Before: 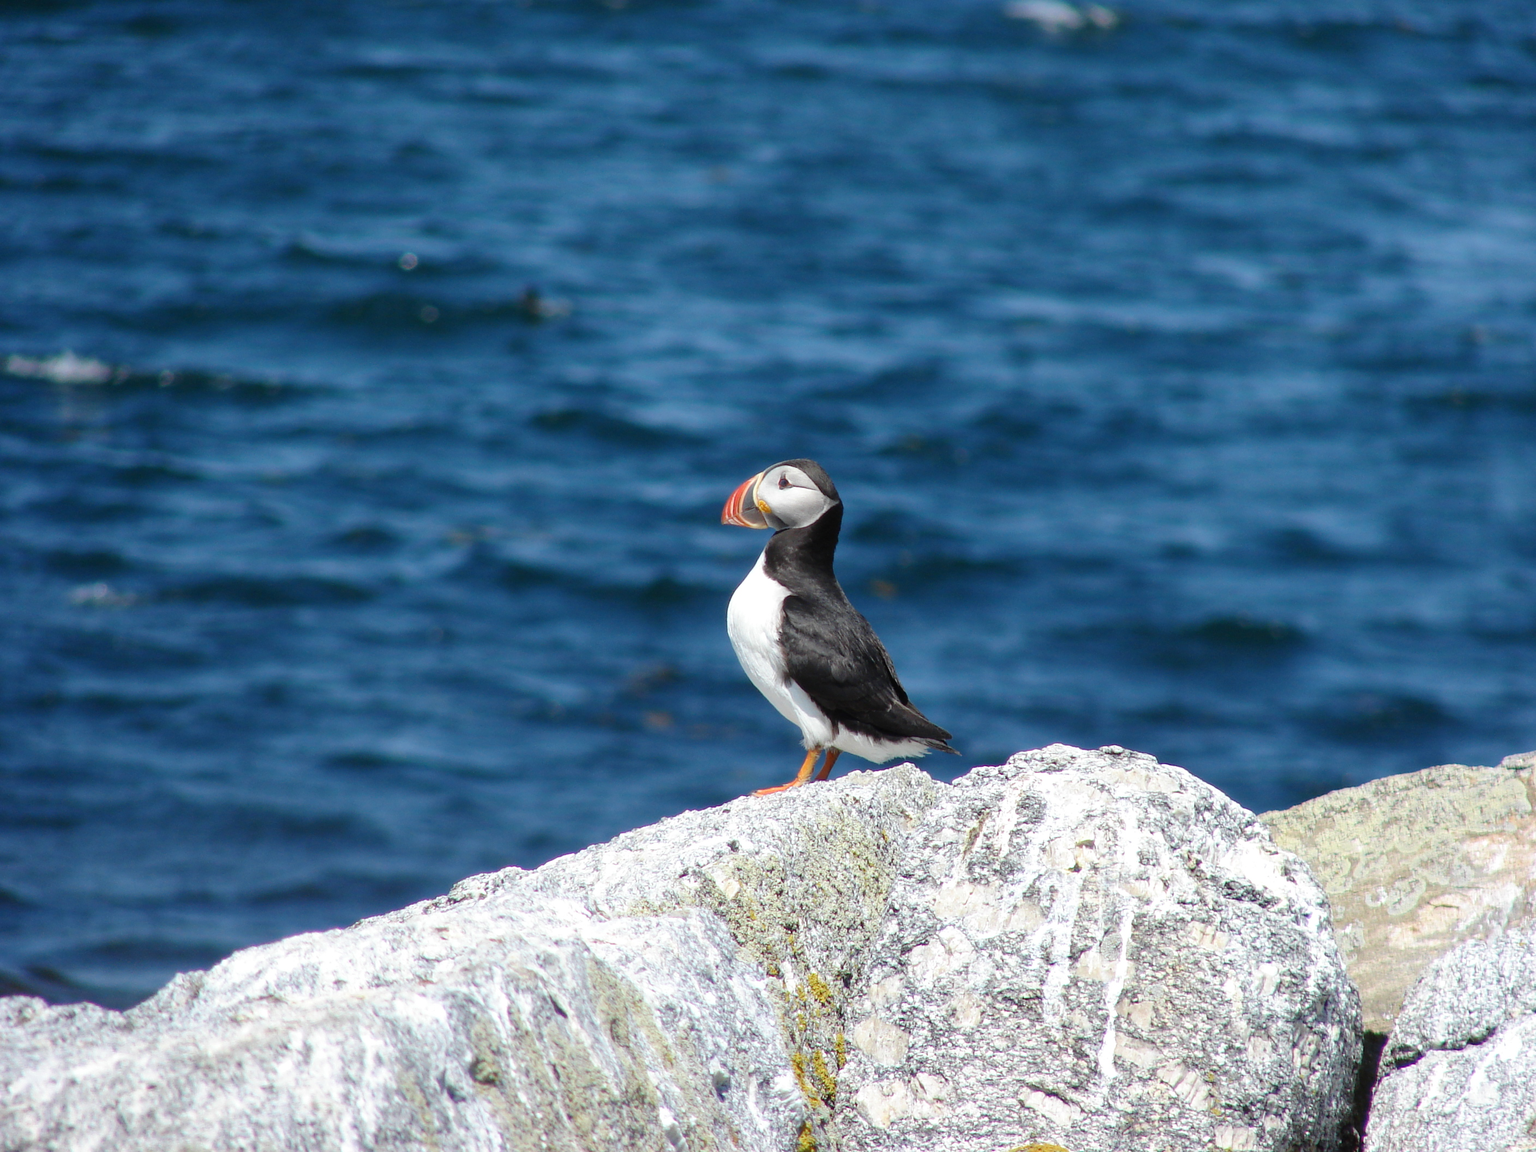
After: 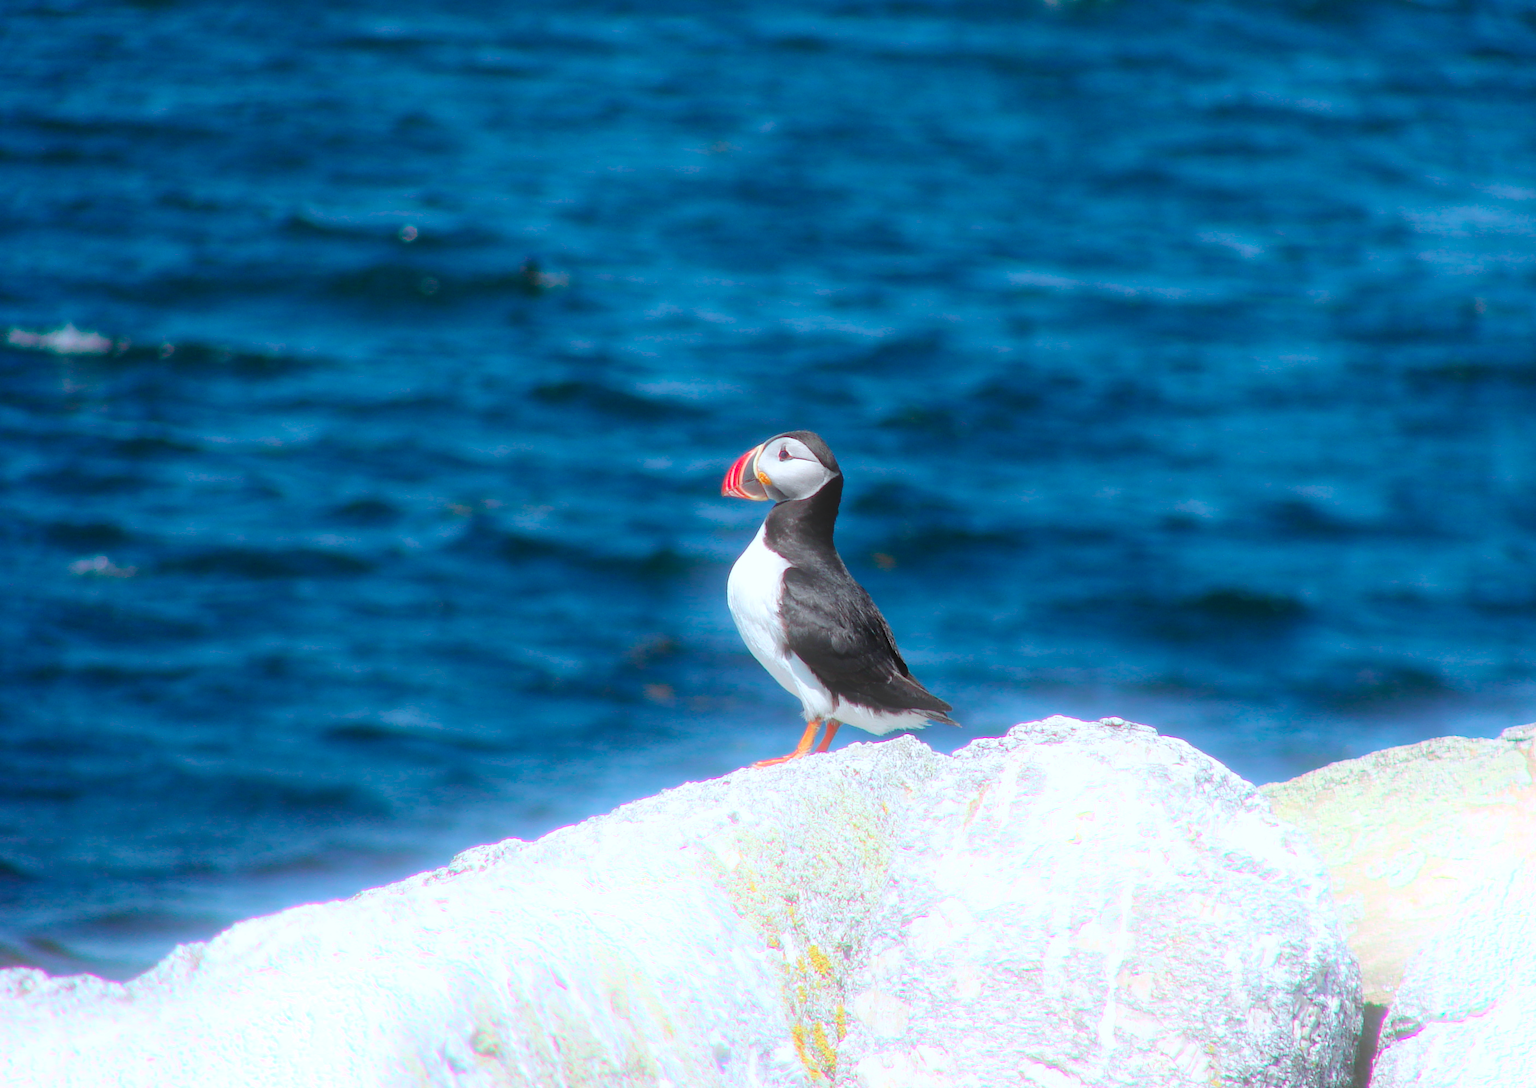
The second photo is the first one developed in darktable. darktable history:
color contrast: green-magenta contrast 1.73, blue-yellow contrast 1.15
crop and rotate: top 2.479%, bottom 3.018%
bloom: on, module defaults
color correction: highlights a* -0.772, highlights b* -8.92
